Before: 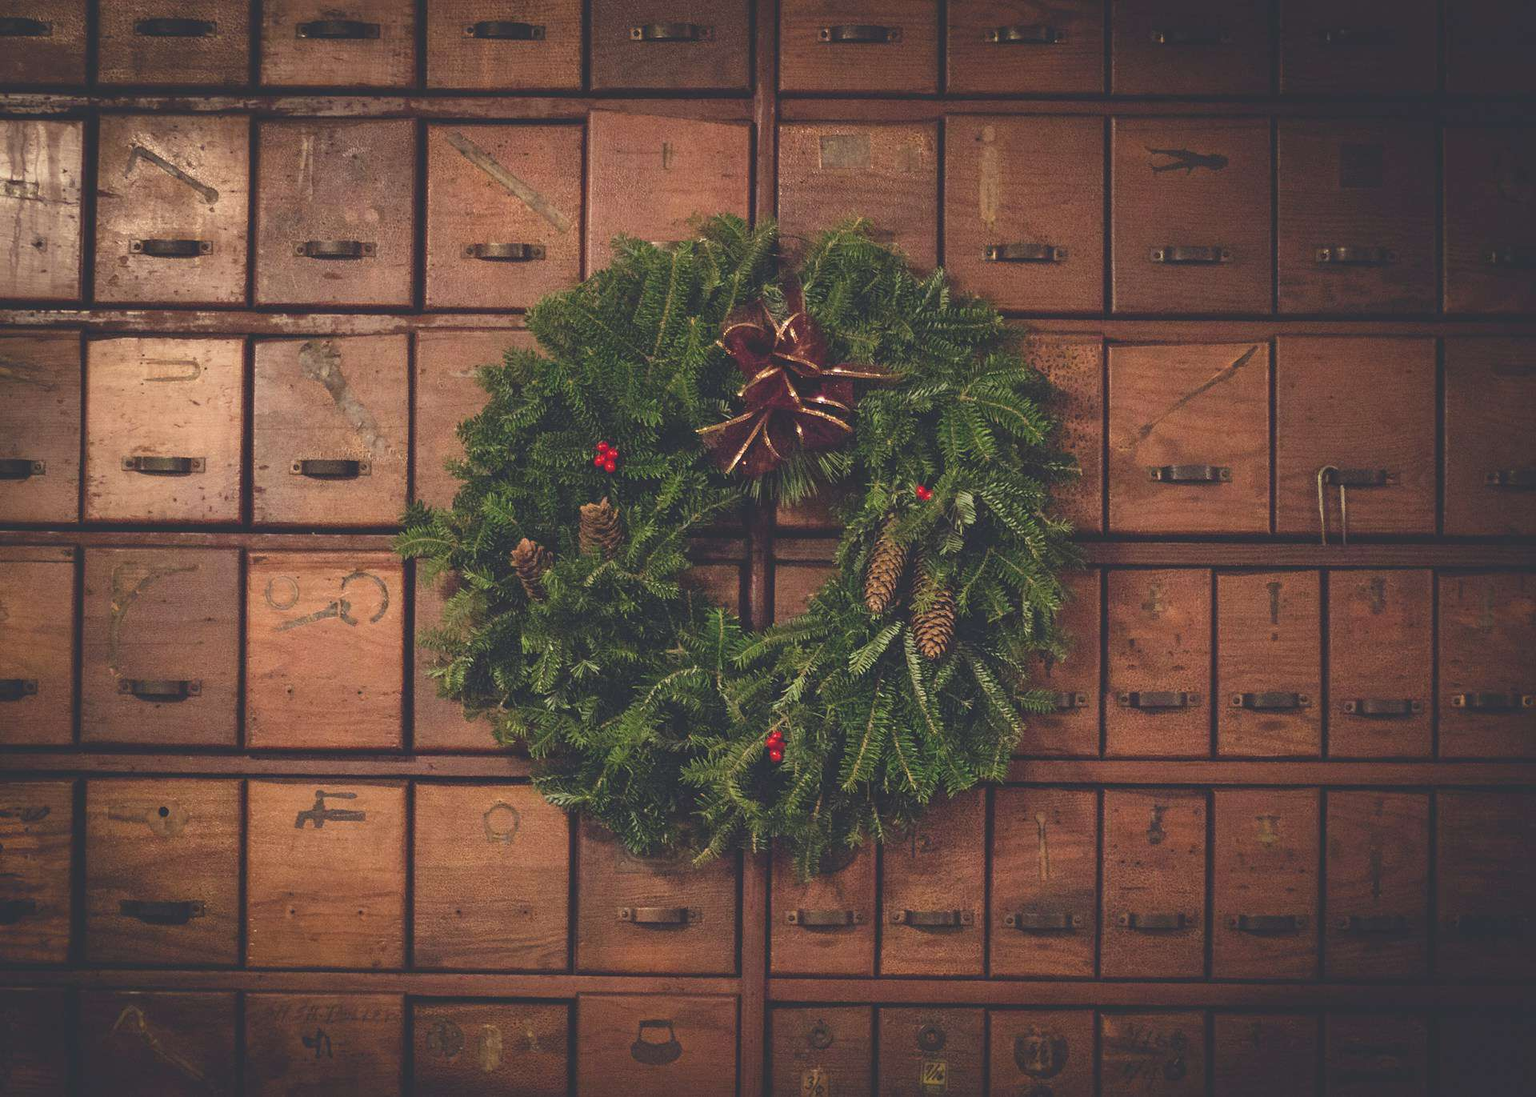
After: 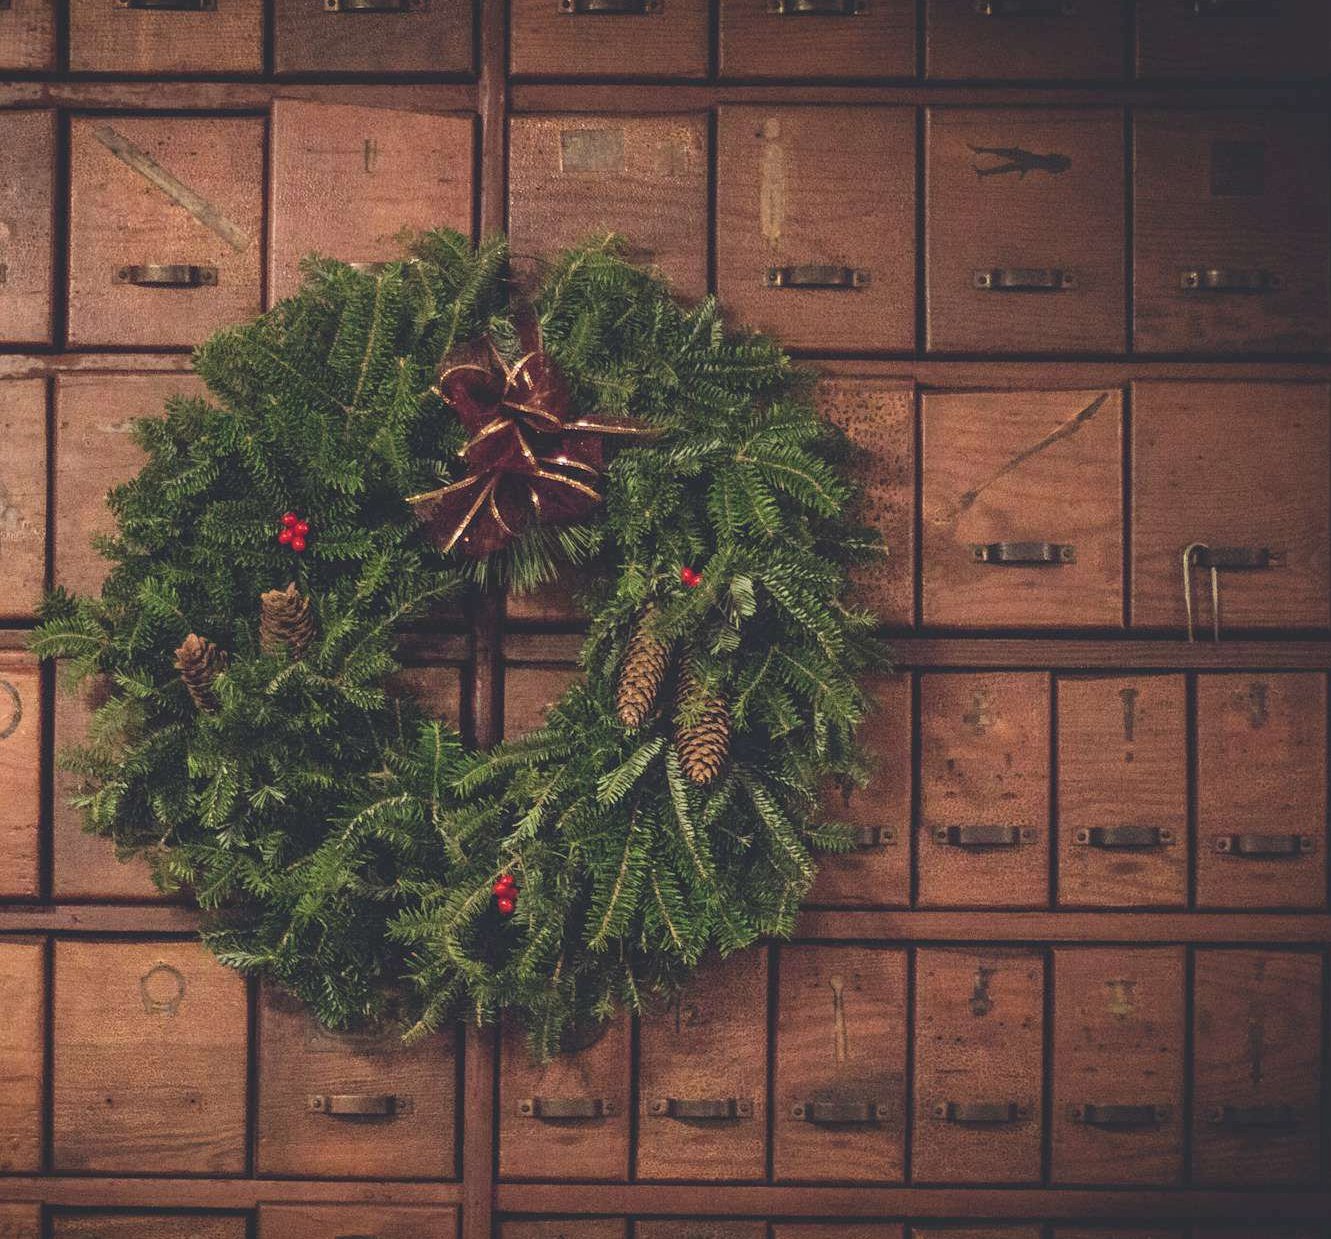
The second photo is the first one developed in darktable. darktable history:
local contrast: on, module defaults
crop and rotate: left 24.173%, top 2.894%, right 6.485%, bottom 6.694%
